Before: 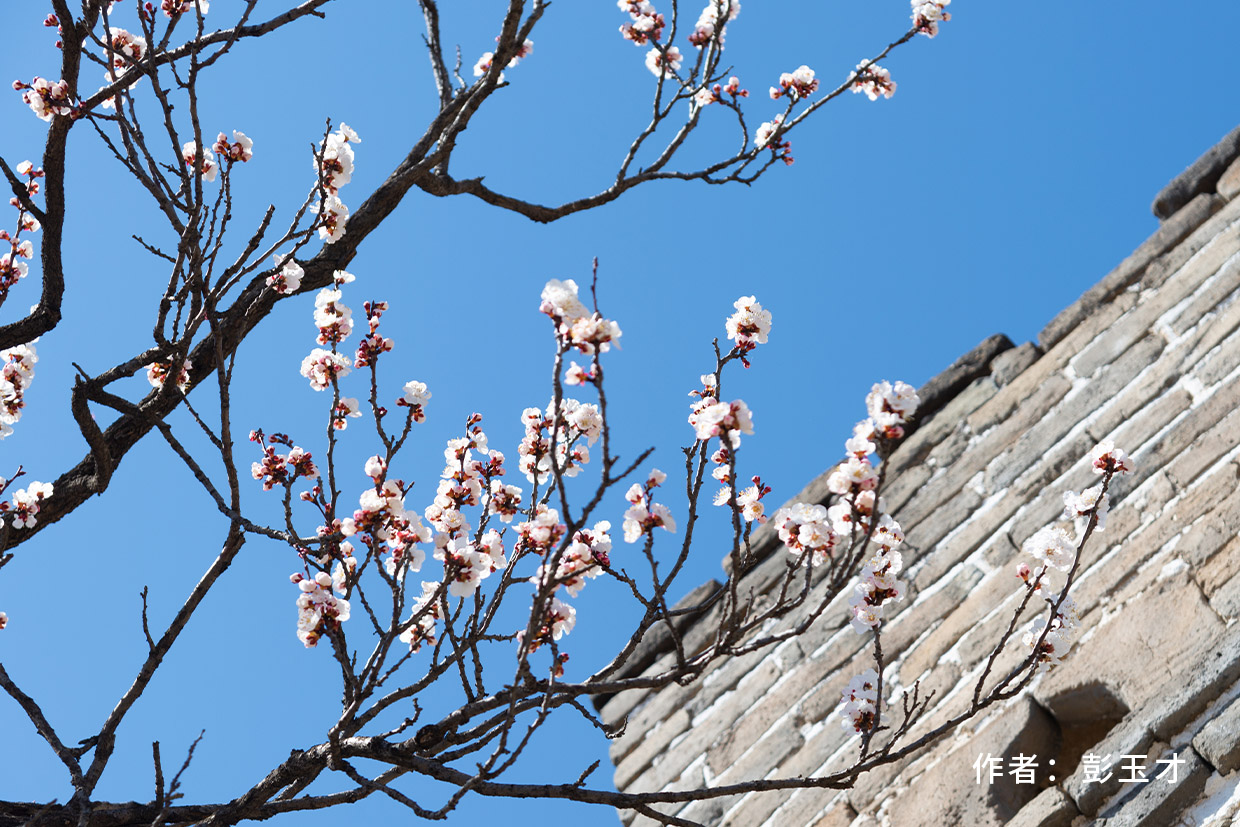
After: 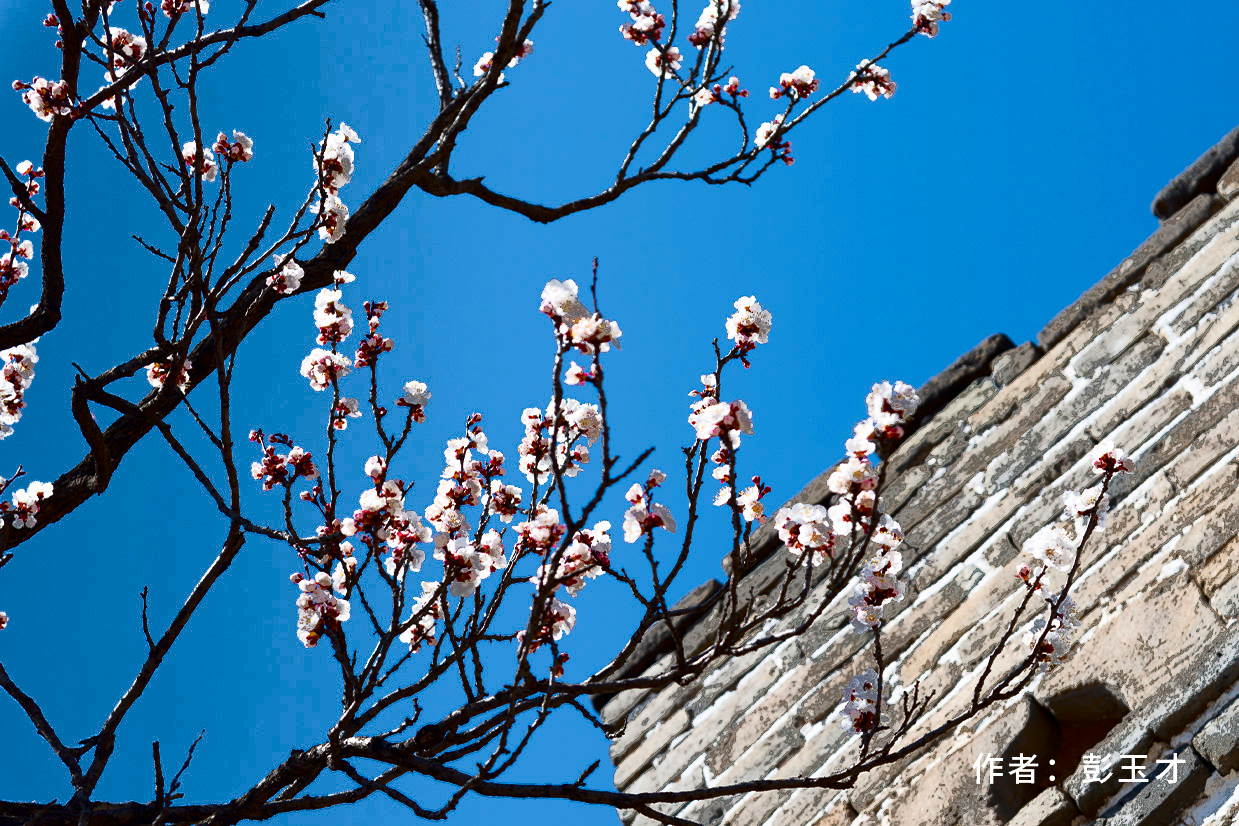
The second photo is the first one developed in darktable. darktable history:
contrast brightness saturation: contrast 0.22, brightness -0.19, saturation 0.24
fill light: exposure -0.73 EV, center 0.69, width 2.2
